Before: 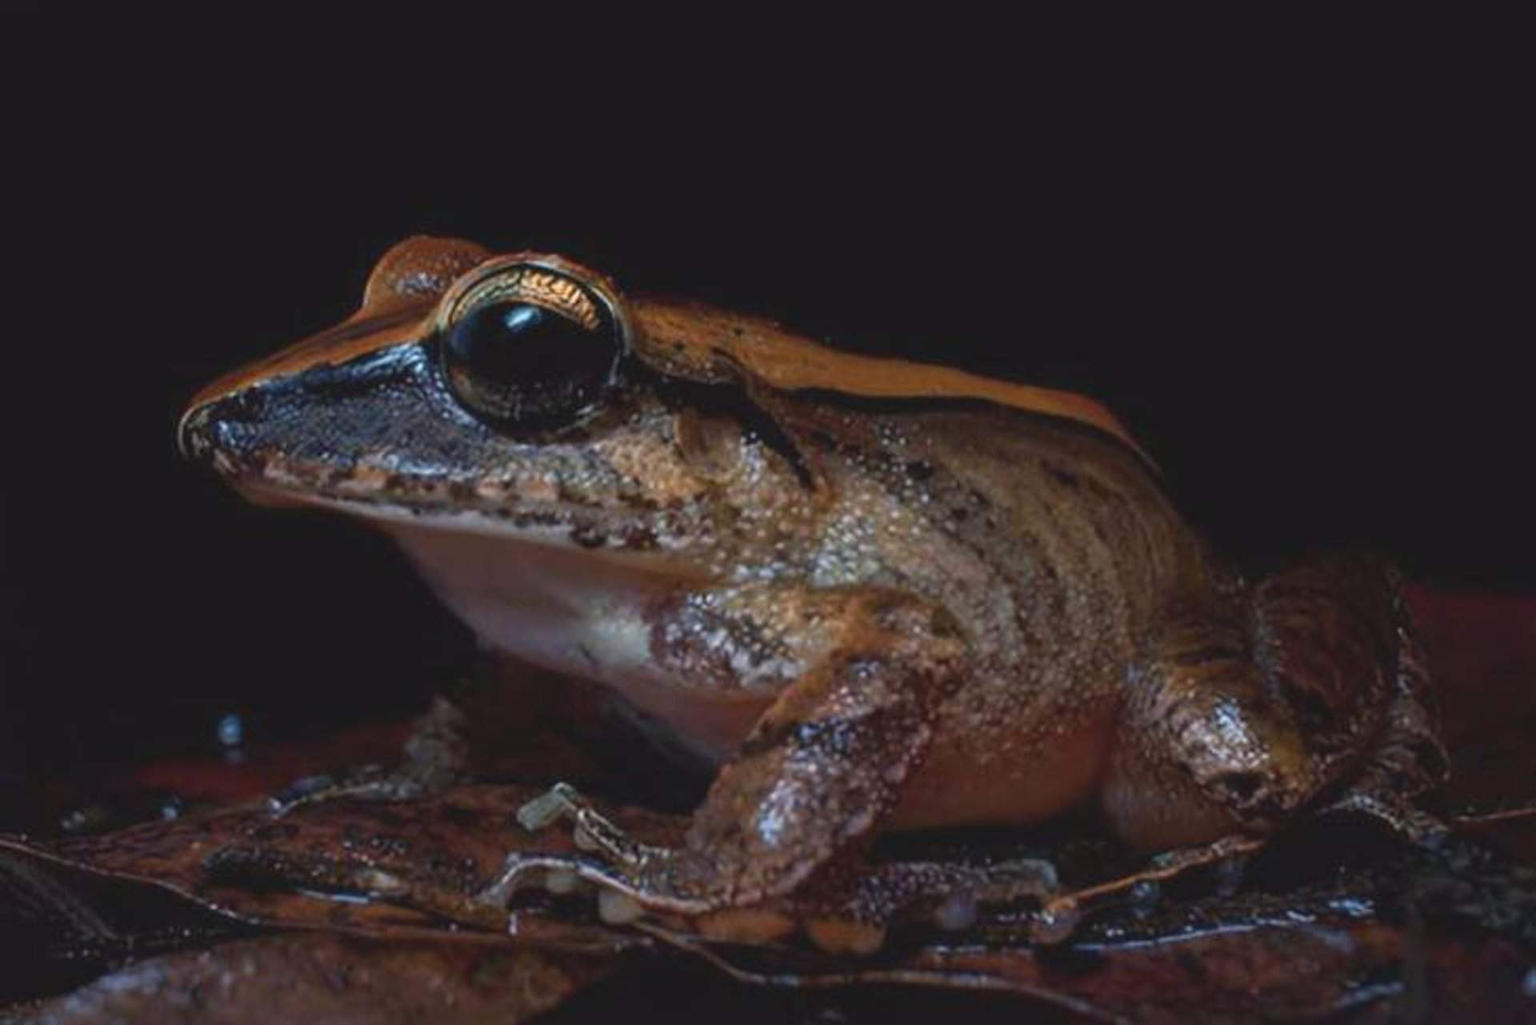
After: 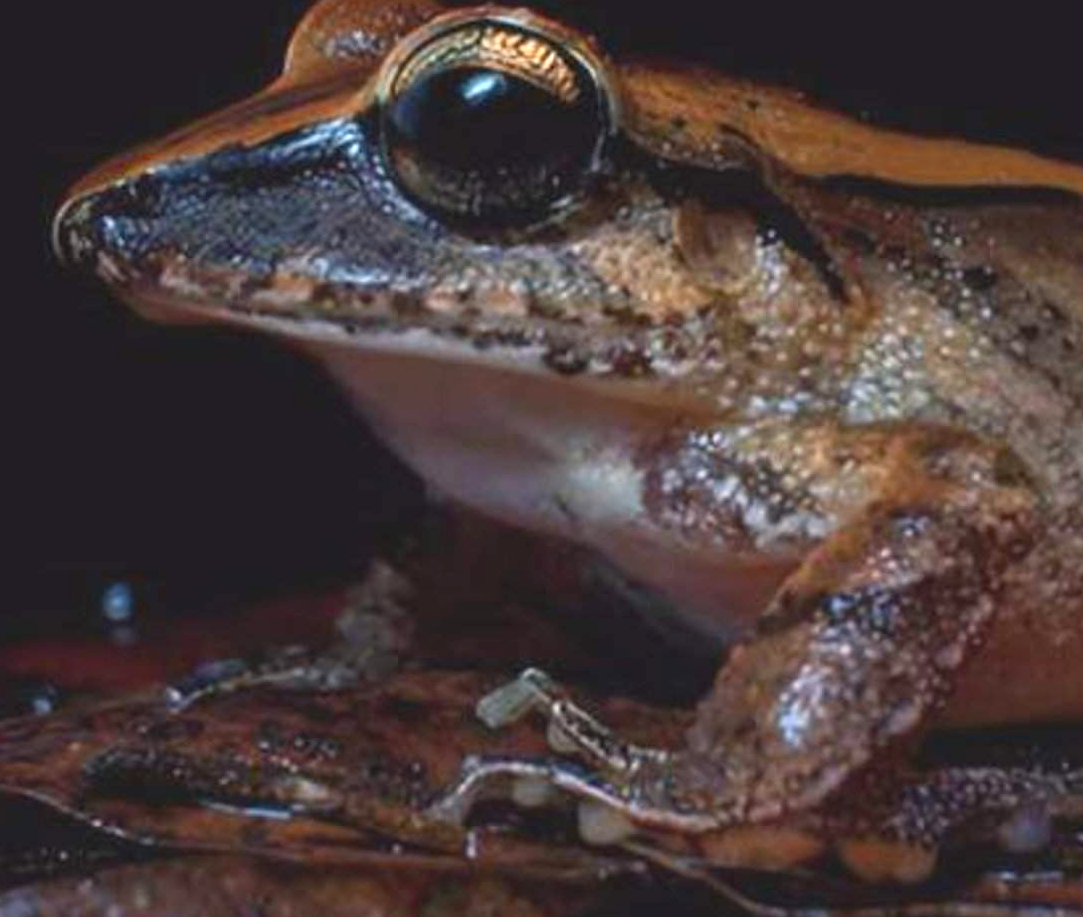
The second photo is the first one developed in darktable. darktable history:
exposure: black level correction 0.001, exposure 0.499 EV, compensate exposure bias true, compensate highlight preservation false
crop: left 8.87%, top 24.242%, right 34.719%, bottom 4.172%
